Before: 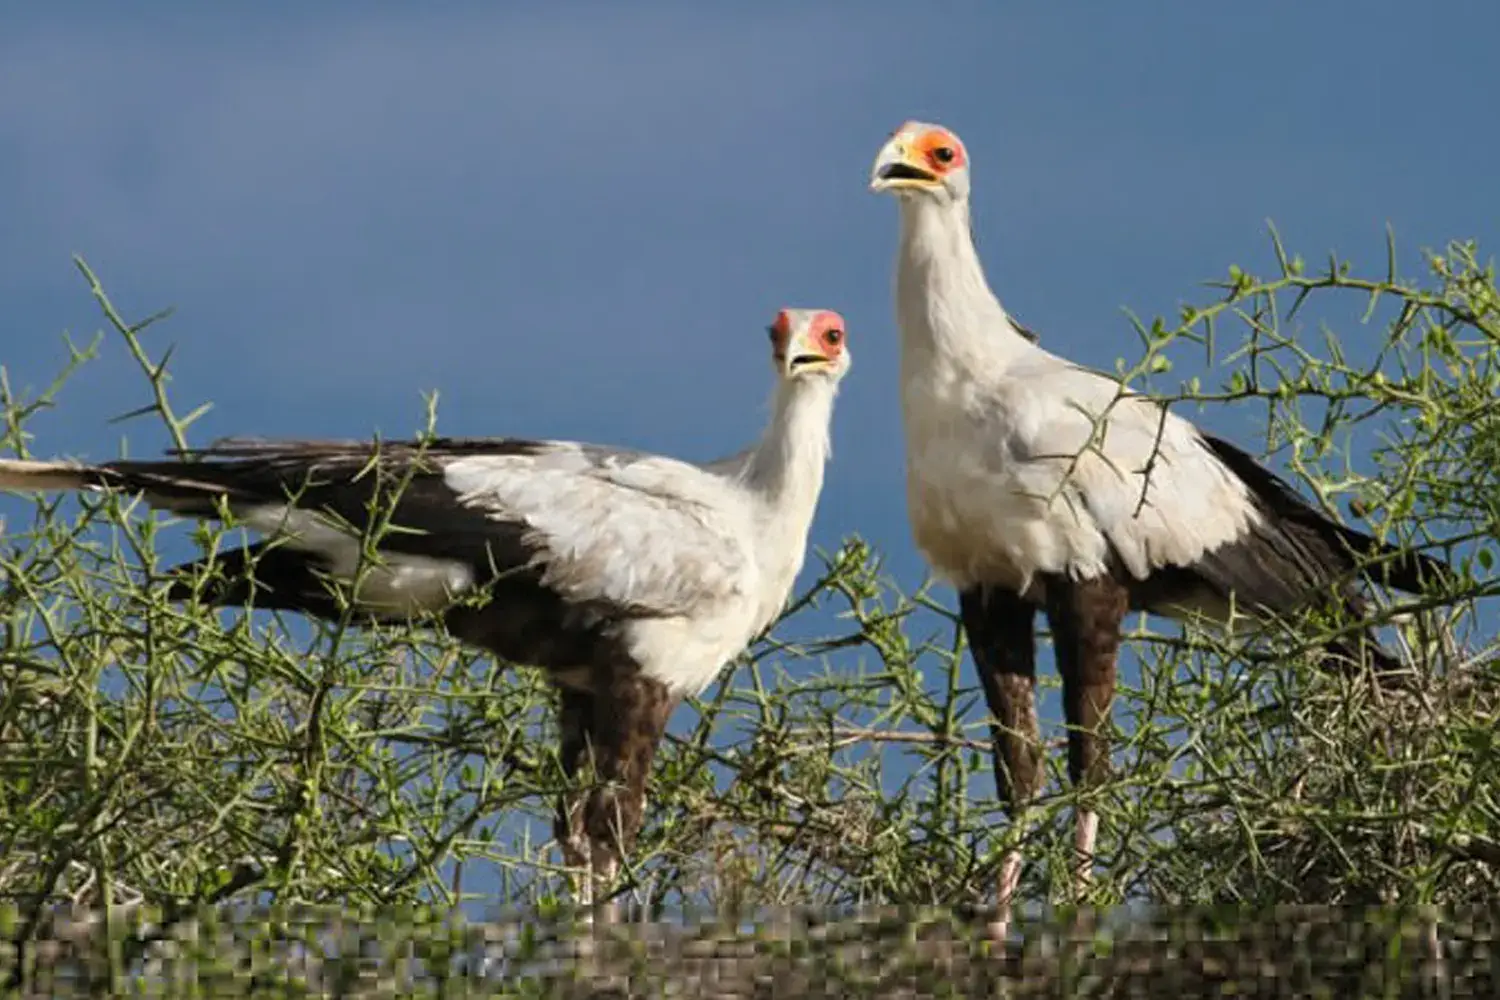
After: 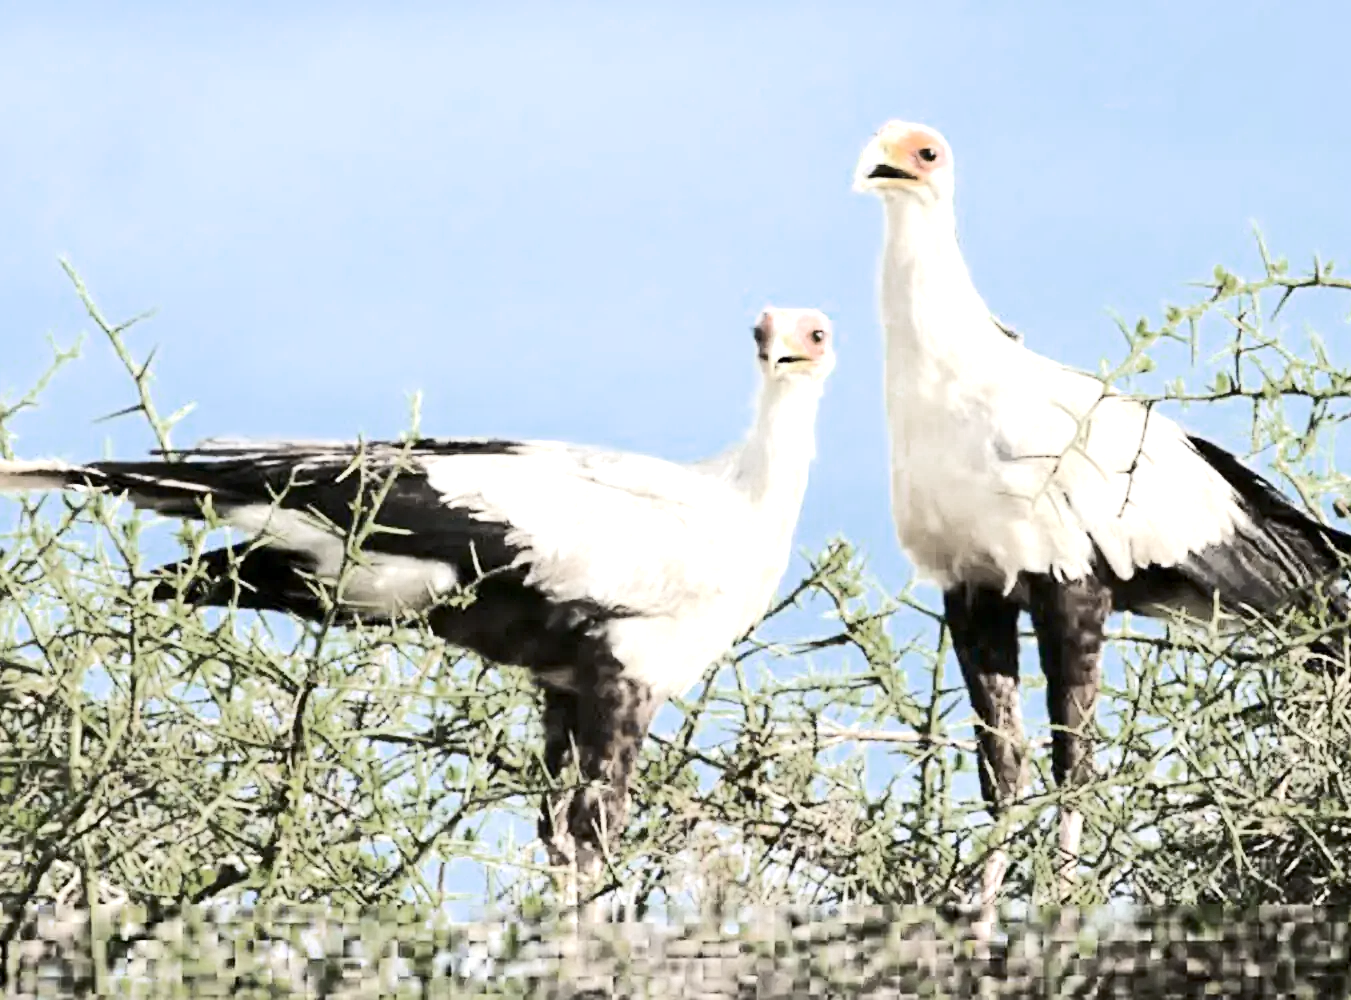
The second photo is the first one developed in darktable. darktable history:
color zones: curves: ch0 [(0, 0.487) (0.241, 0.395) (0.434, 0.373) (0.658, 0.412) (0.838, 0.487)]; ch1 [(0, 0) (0.053, 0.053) (0.211, 0.202) (0.579, 0.259) (0.781, 0.241)]
contrast brightness saturation: contrast 0.39, brightness 0.1
exposure: black level correction 0.001, exposure 2 EV, compensate highlight preservation false
crop and rotate: left 1.088%, right 8.807%
